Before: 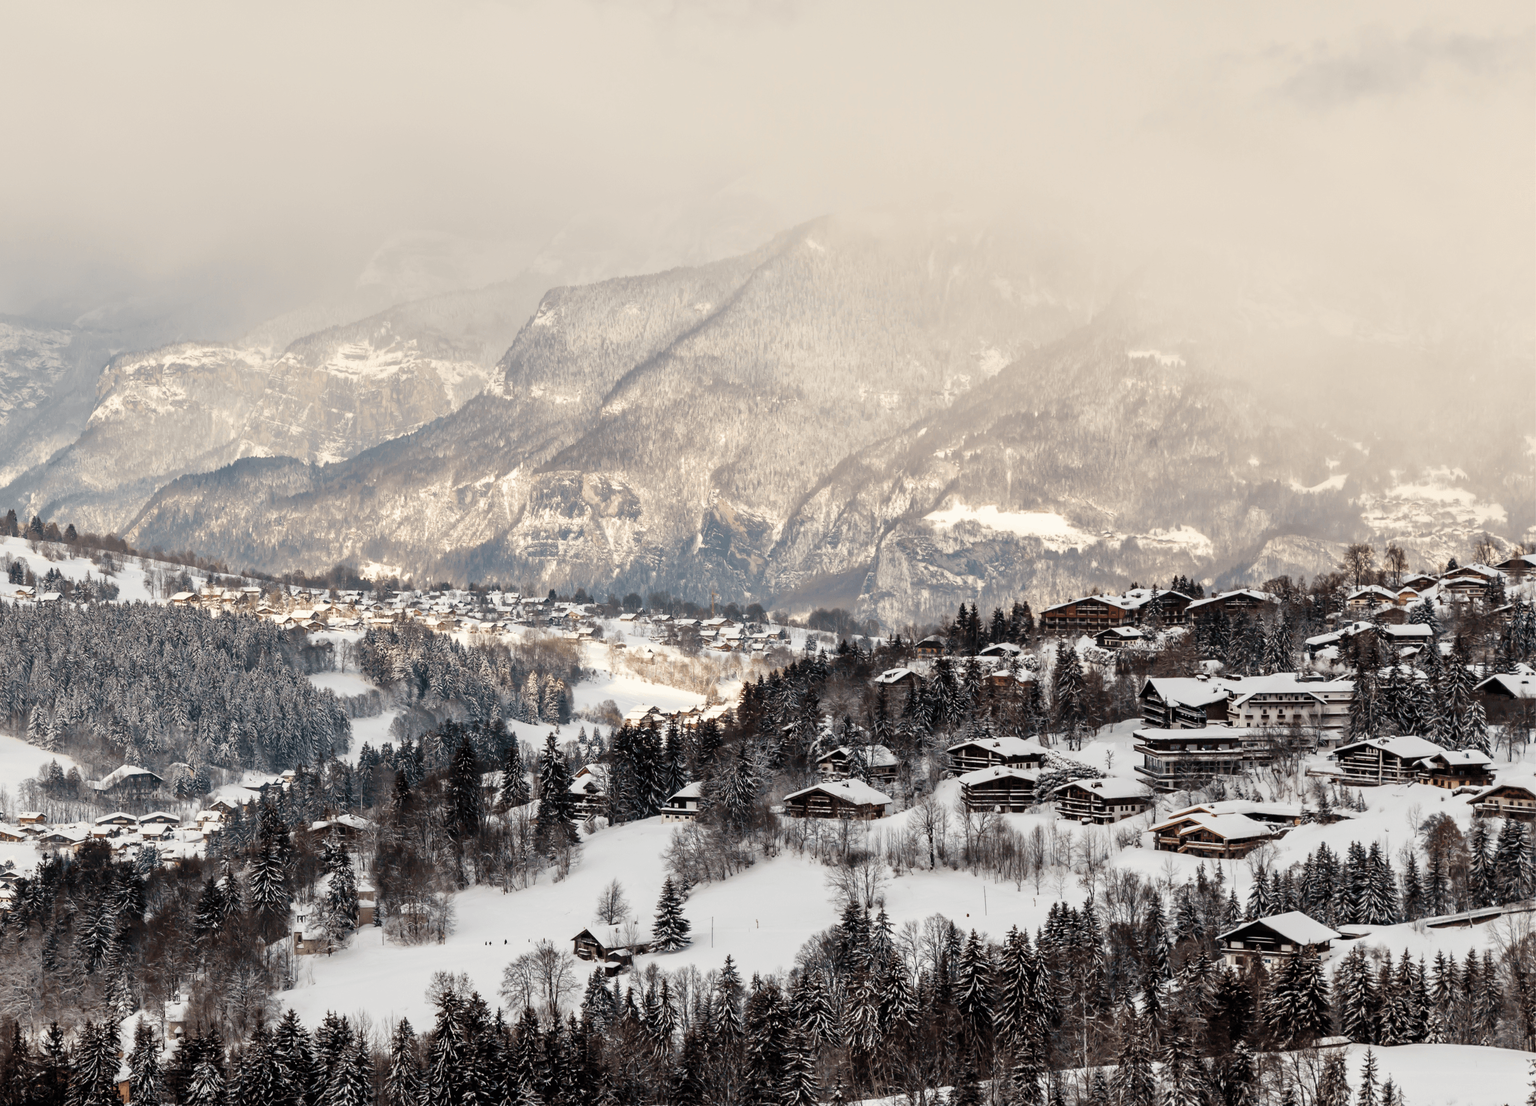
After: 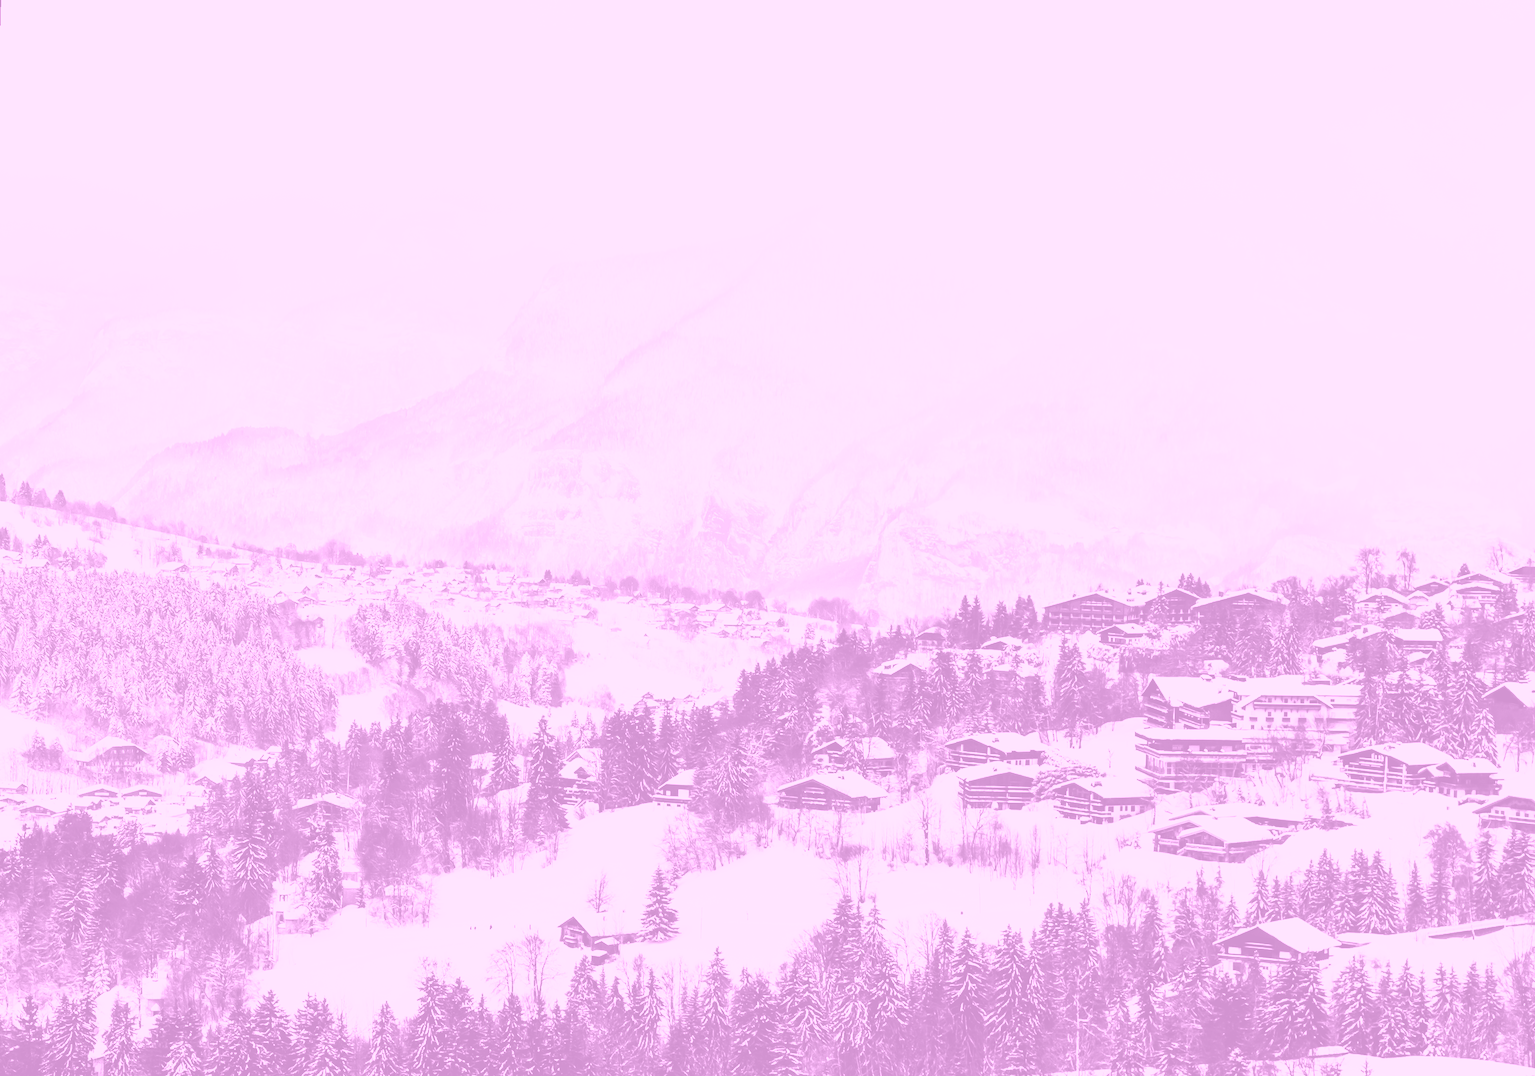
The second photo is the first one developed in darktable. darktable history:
colorize: hue 331.2°, saturation 75%, source mix 30.28%, lightness 70.52%, version 1
rotate and perspective: rotation 1.57°, crop left 0.018, crop right 0.982, crop top 0.039, crop bottom 0.961
base curve: curves: ch0 [(0, 0) (0.283, 0.295) (1, 1)], preserve colors none
contrast brightness saturation: contrast 0.62, brightness 0.34, saturation 0.14
